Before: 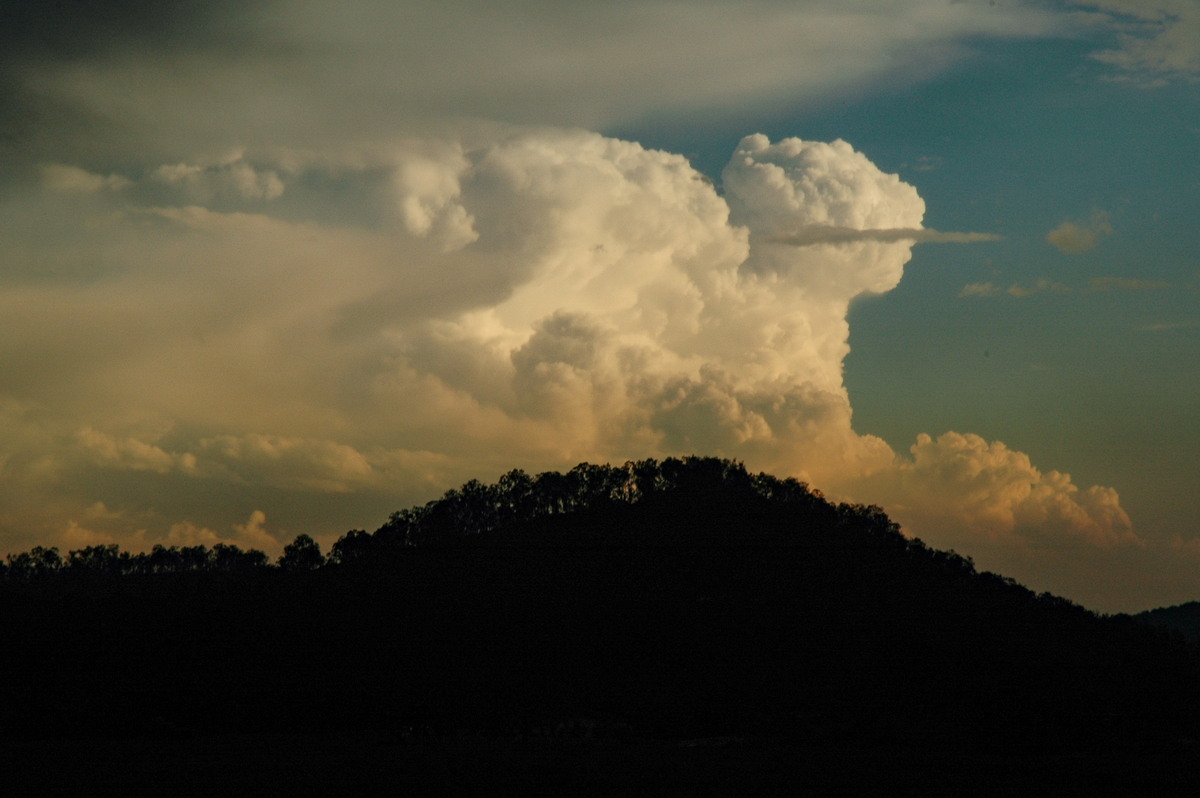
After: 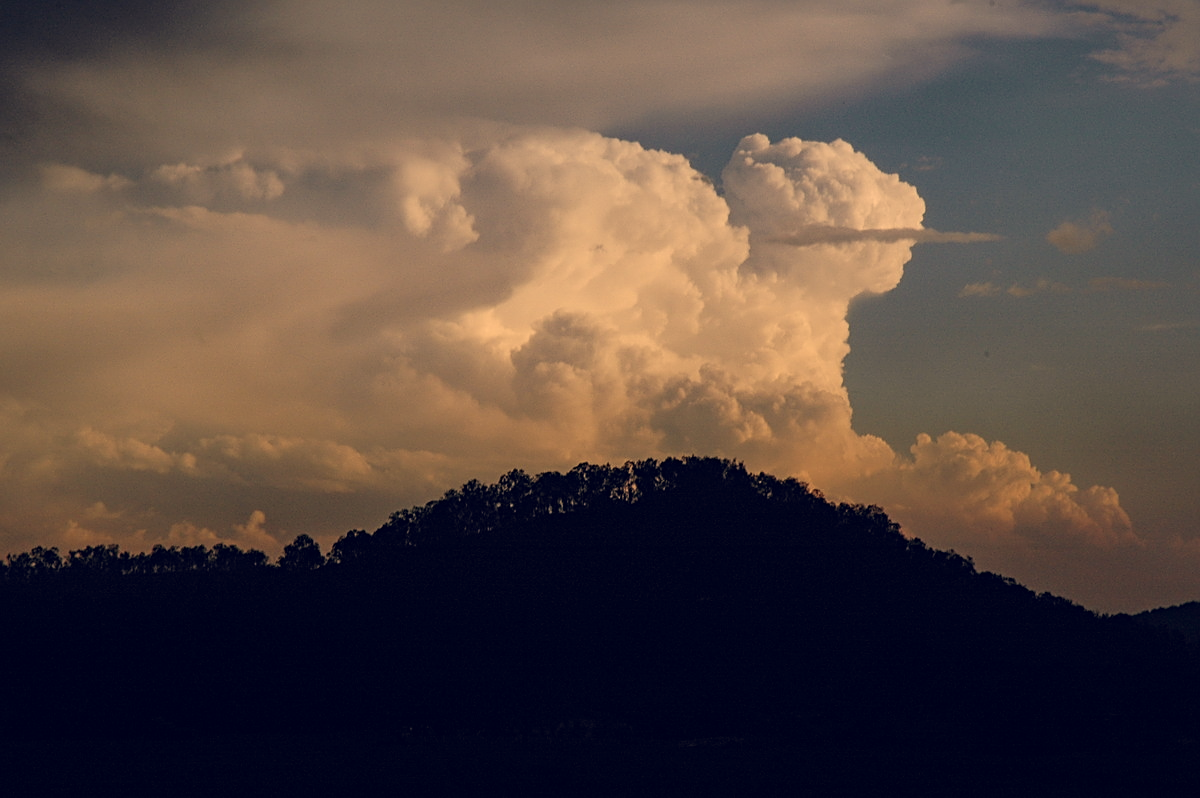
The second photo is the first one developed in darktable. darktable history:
color correction: highlights a* 20.06, highlights b* 28.09, shadows a* 3.39, shadows b* -17.17, saturation 0.763
tone equalizer: edges refinement/feathering 500, mask exposure compensation -1.57 EV, preserve details no
sharpen: on, module defaults
